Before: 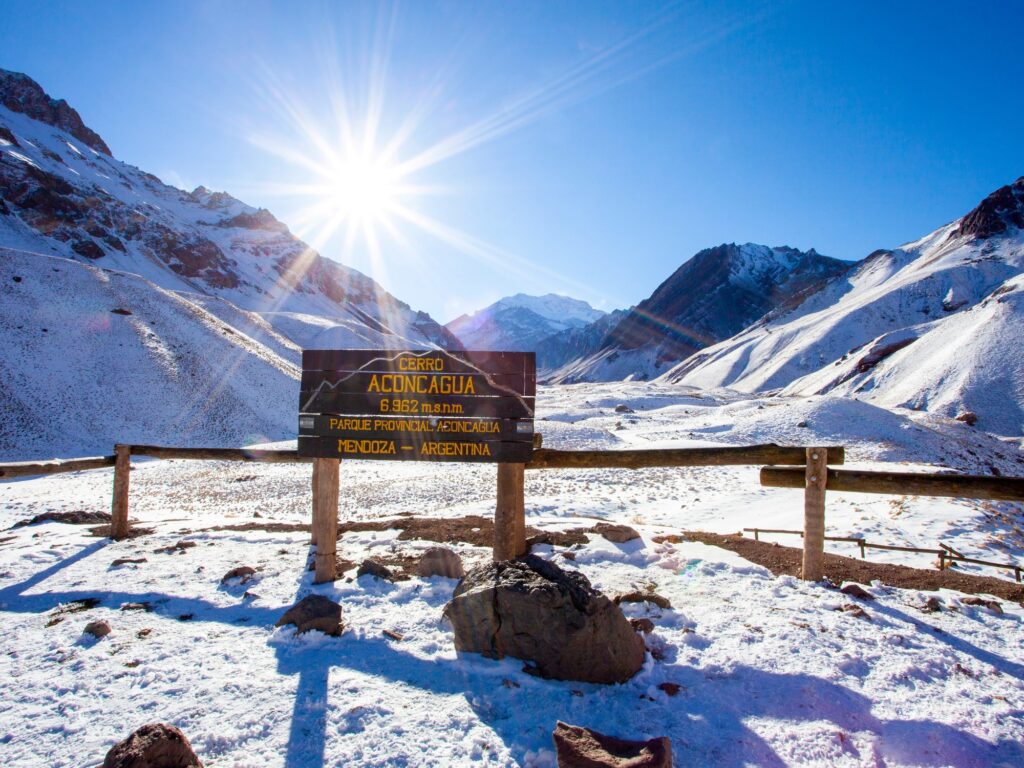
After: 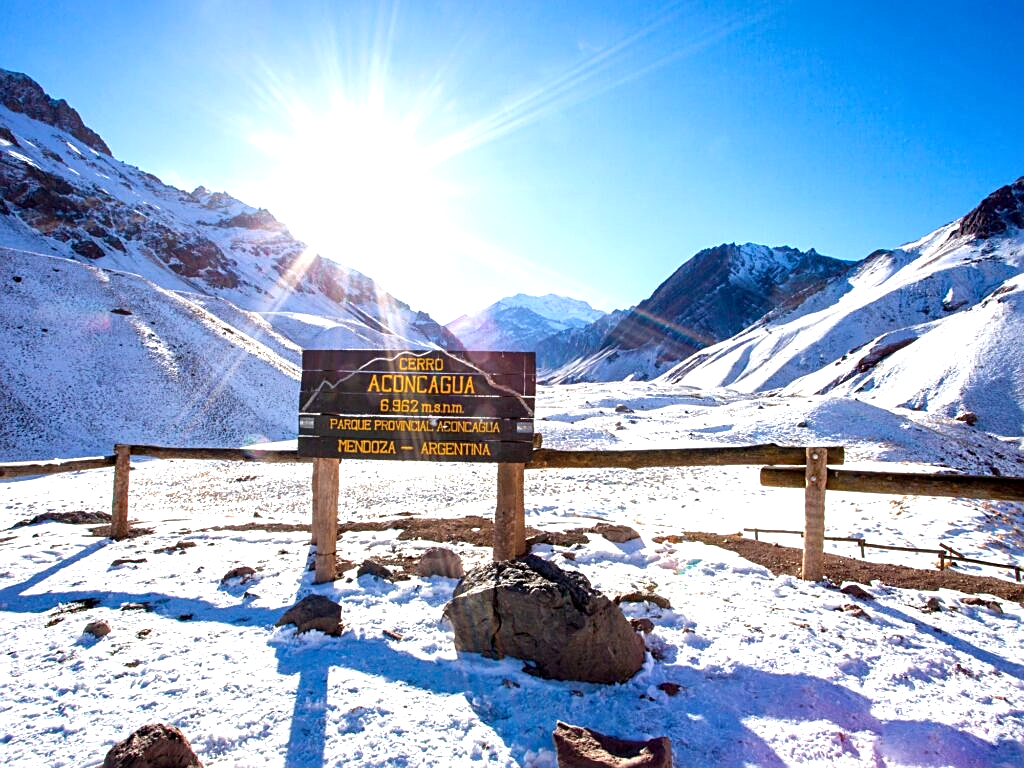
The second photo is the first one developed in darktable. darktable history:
sharpen: on, module defaults
local contrast: mode bilateral grid, contrast 30, coarseness 24, midtone range 0.2
exposure: exposure 0.654 EV, compensate highlight preservation false
